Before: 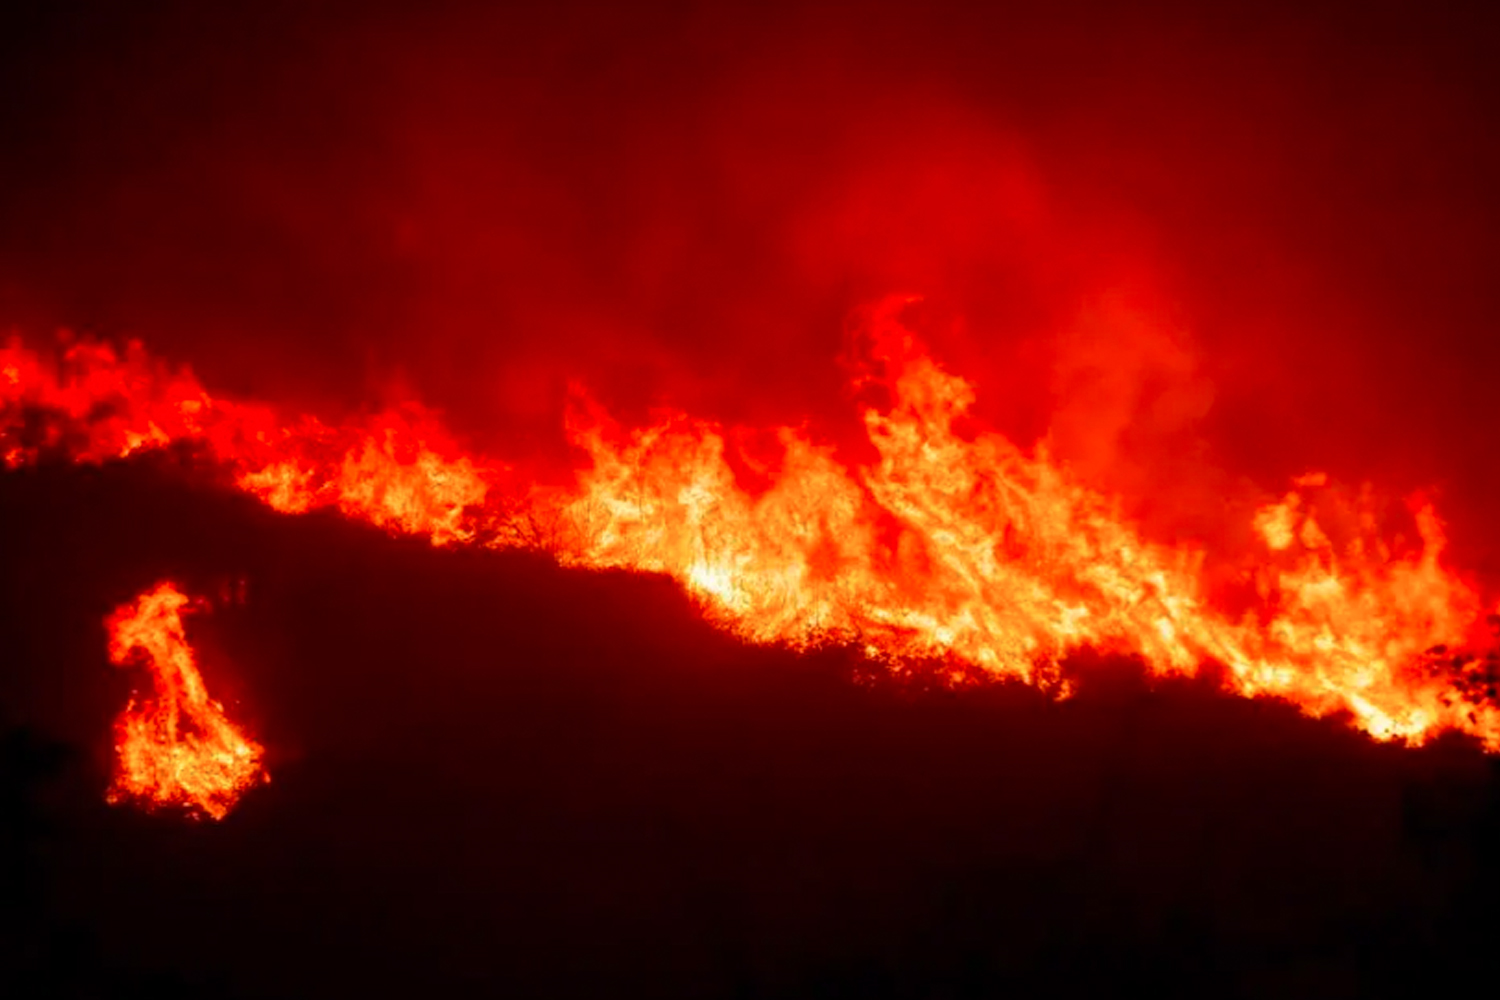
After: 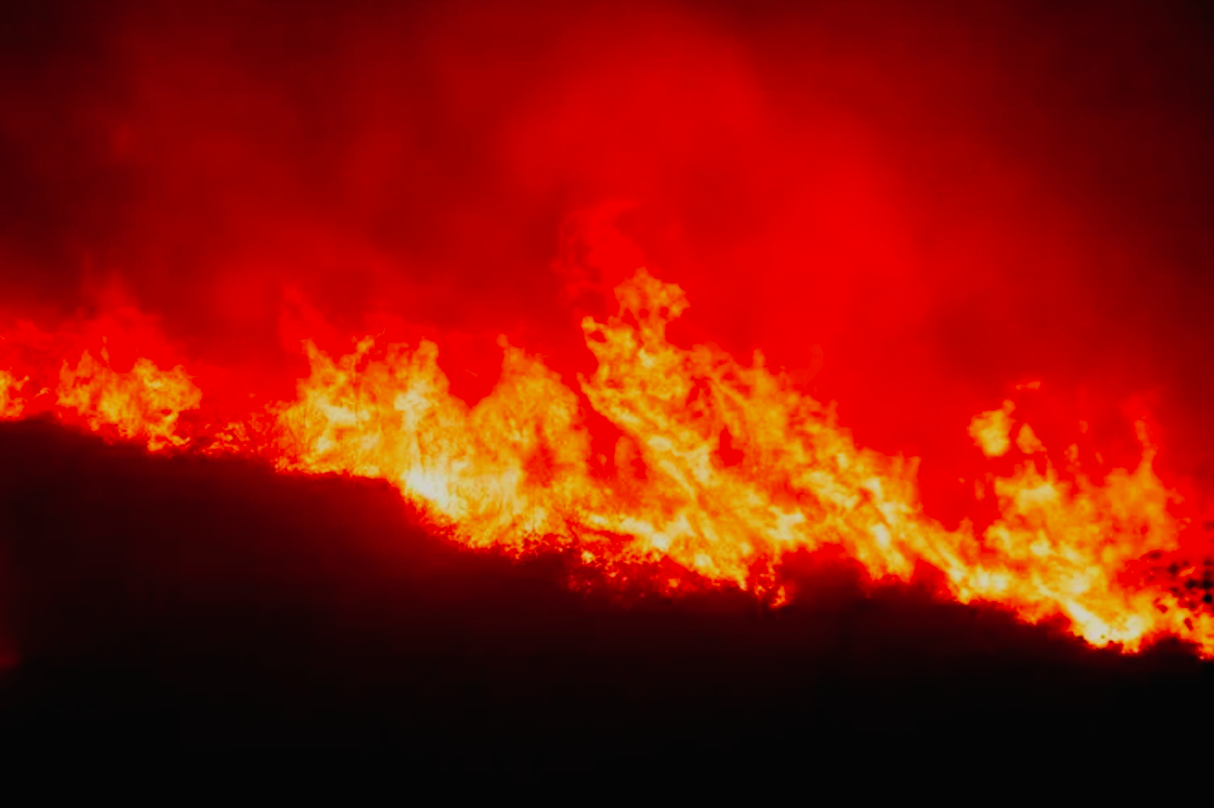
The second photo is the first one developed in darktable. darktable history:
crop: left 19%, top 9.419%, right 0.001%, bottom 9.75%
filmic rgb: black relative exposure -6.18 EV, white relative exposure 6.94 EV, hardness 2.24, color science v6 (2022)
tone curve: curves: ch0 [(0, 0.01) (0.037, 0.032) (0.131, 0.108) (0.275, 0.256) (0.483, 0.512) (0.61, 0.665) (0.696, 0.742) (0.792, 0.819) (0.911, 0.925) (0.997, 0.995)]; ch1 [(0, 0) (0.301, 0.3) (0.423, 0.421) (0.492, 0.488) (0.507, 0.503) (0.53, 0.532) (0.573, 0.586) (0.683, 0.702) (0.746, 0.77) (1, 1)]; ch2 [(0, 0) (0.246, 0.233) (0.36, 0.352) (0.415, 0.415) (0.485, 0.487) (0.502, 0.504) (0.525, 0.518) (0.539, 0.539) (0.587, 0.594) (0.636, 0.652) (0.711, 0.729) (0.845, 0.855) (0.998, 0.977)], preserve colors none
